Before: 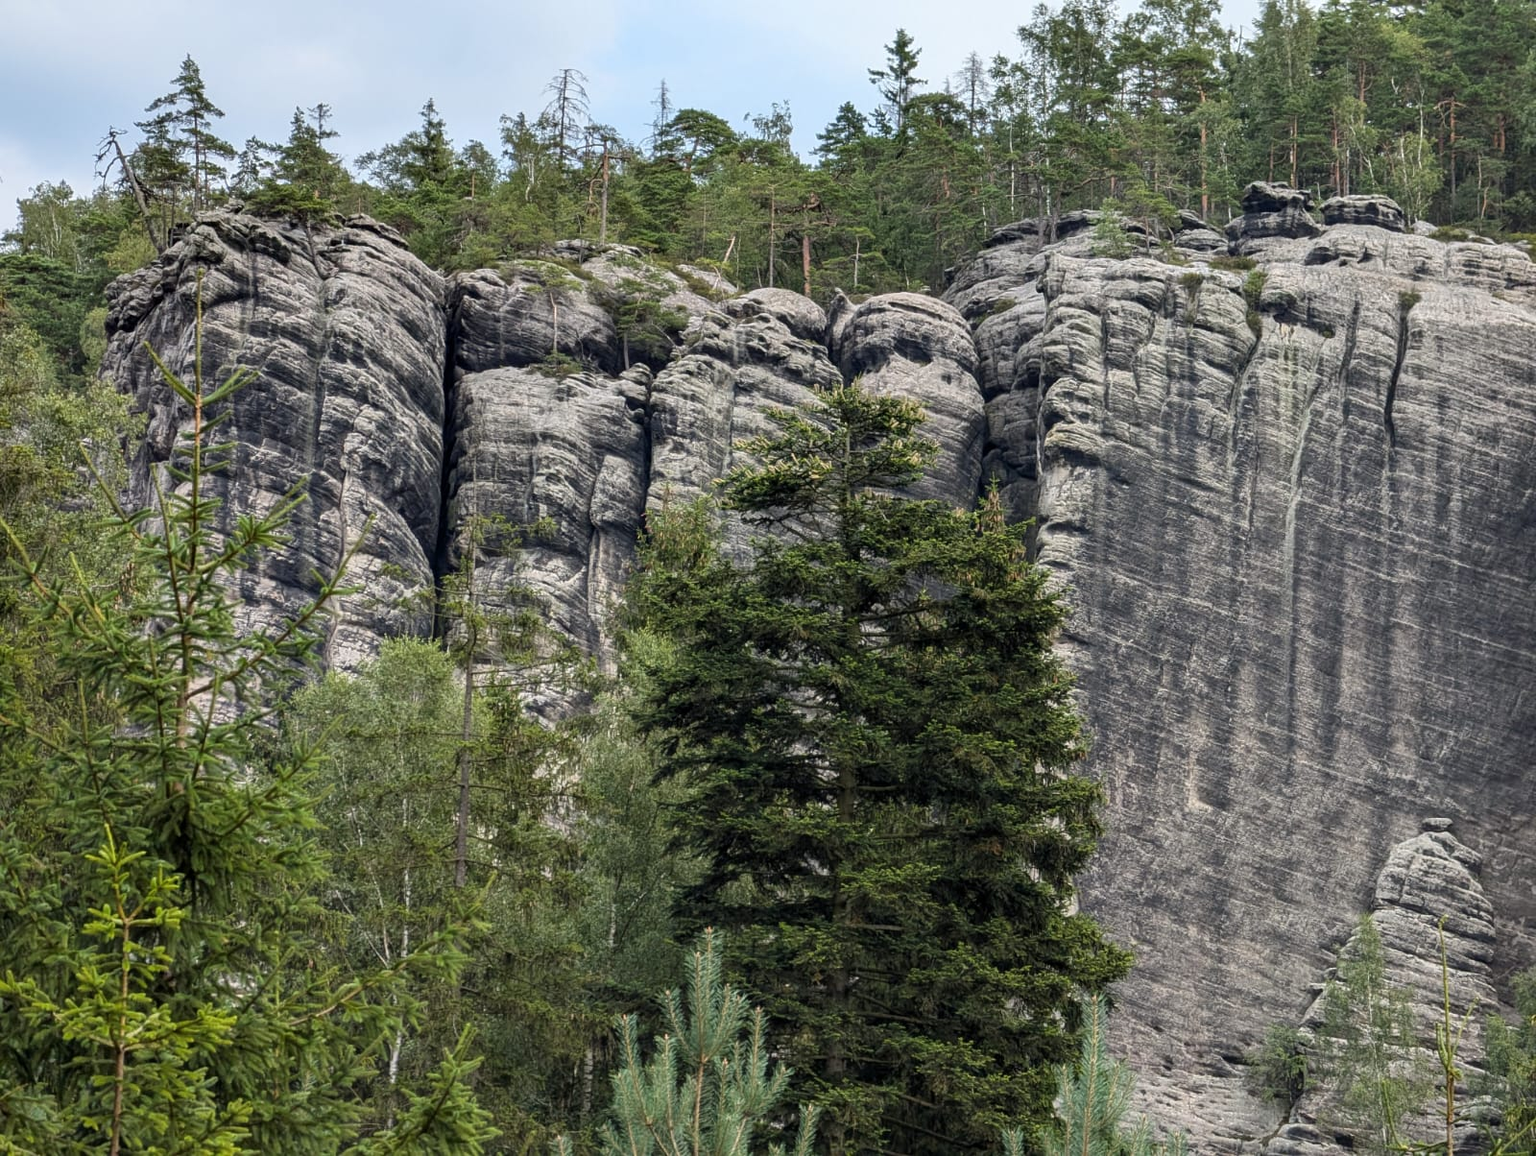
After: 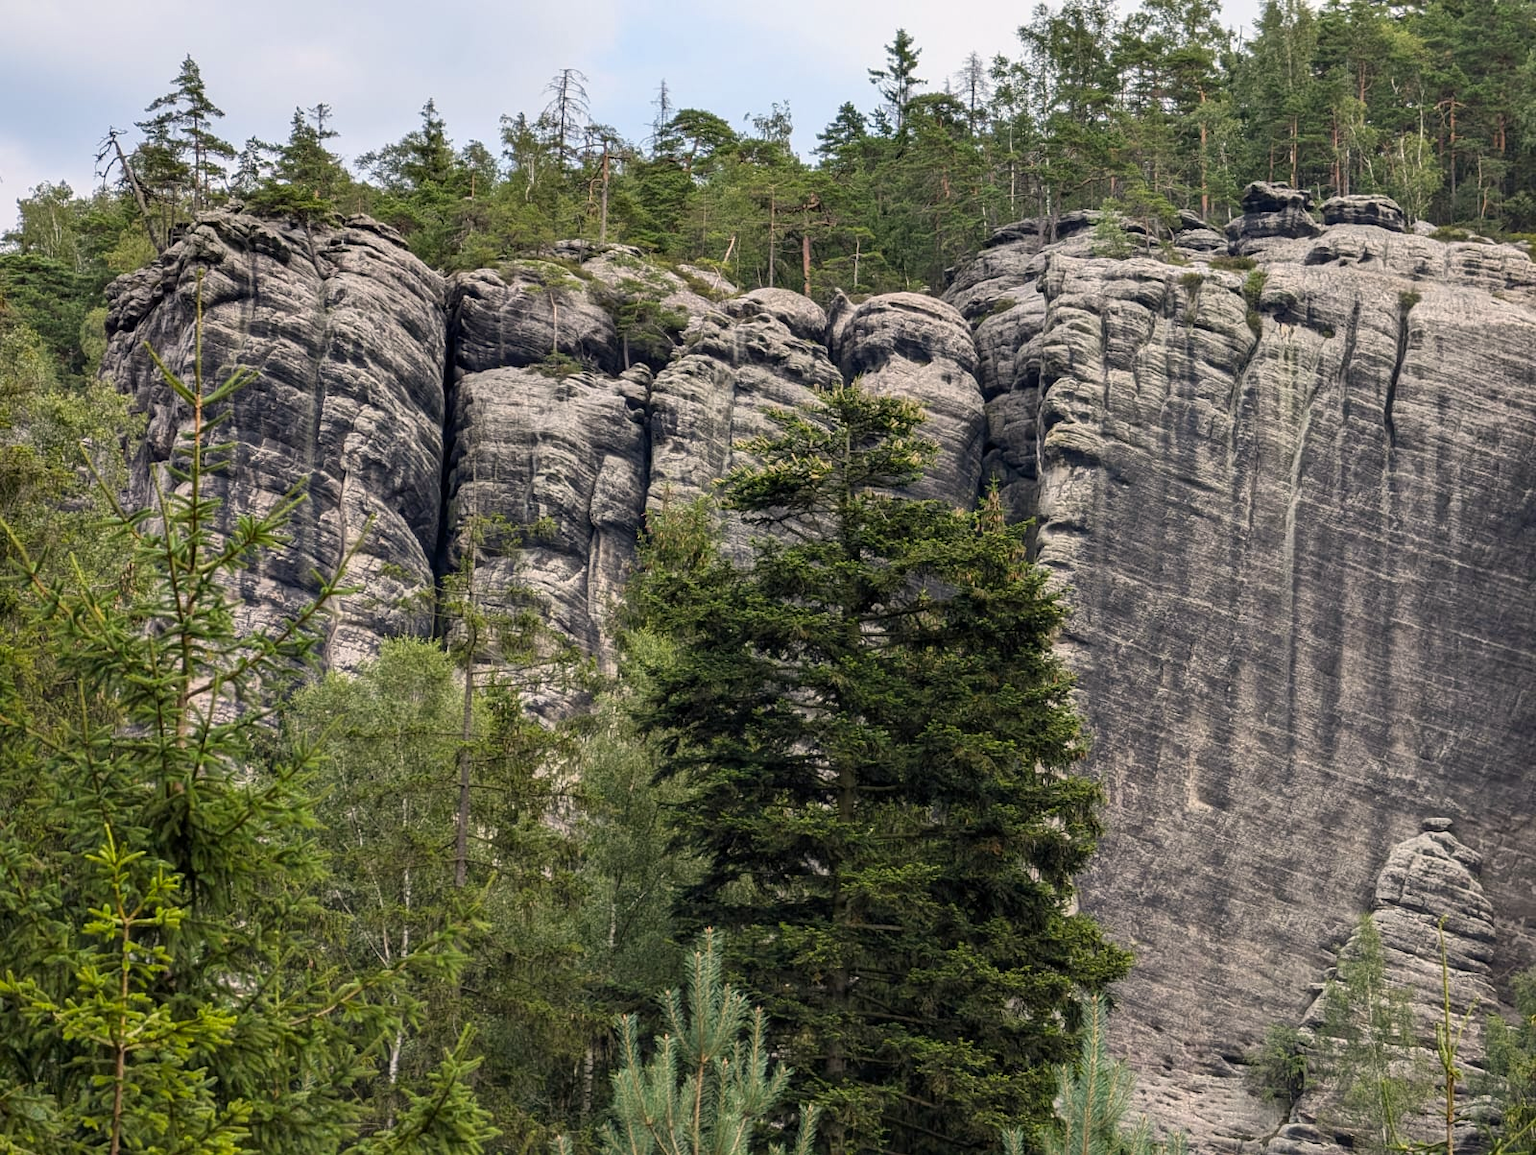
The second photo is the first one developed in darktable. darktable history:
color correction: highlights a* 3.84, highlights b* 5.07
contrast brightness saturation: contrast 0.04, saturation 0.07
tone equalizer: on, module defaults
